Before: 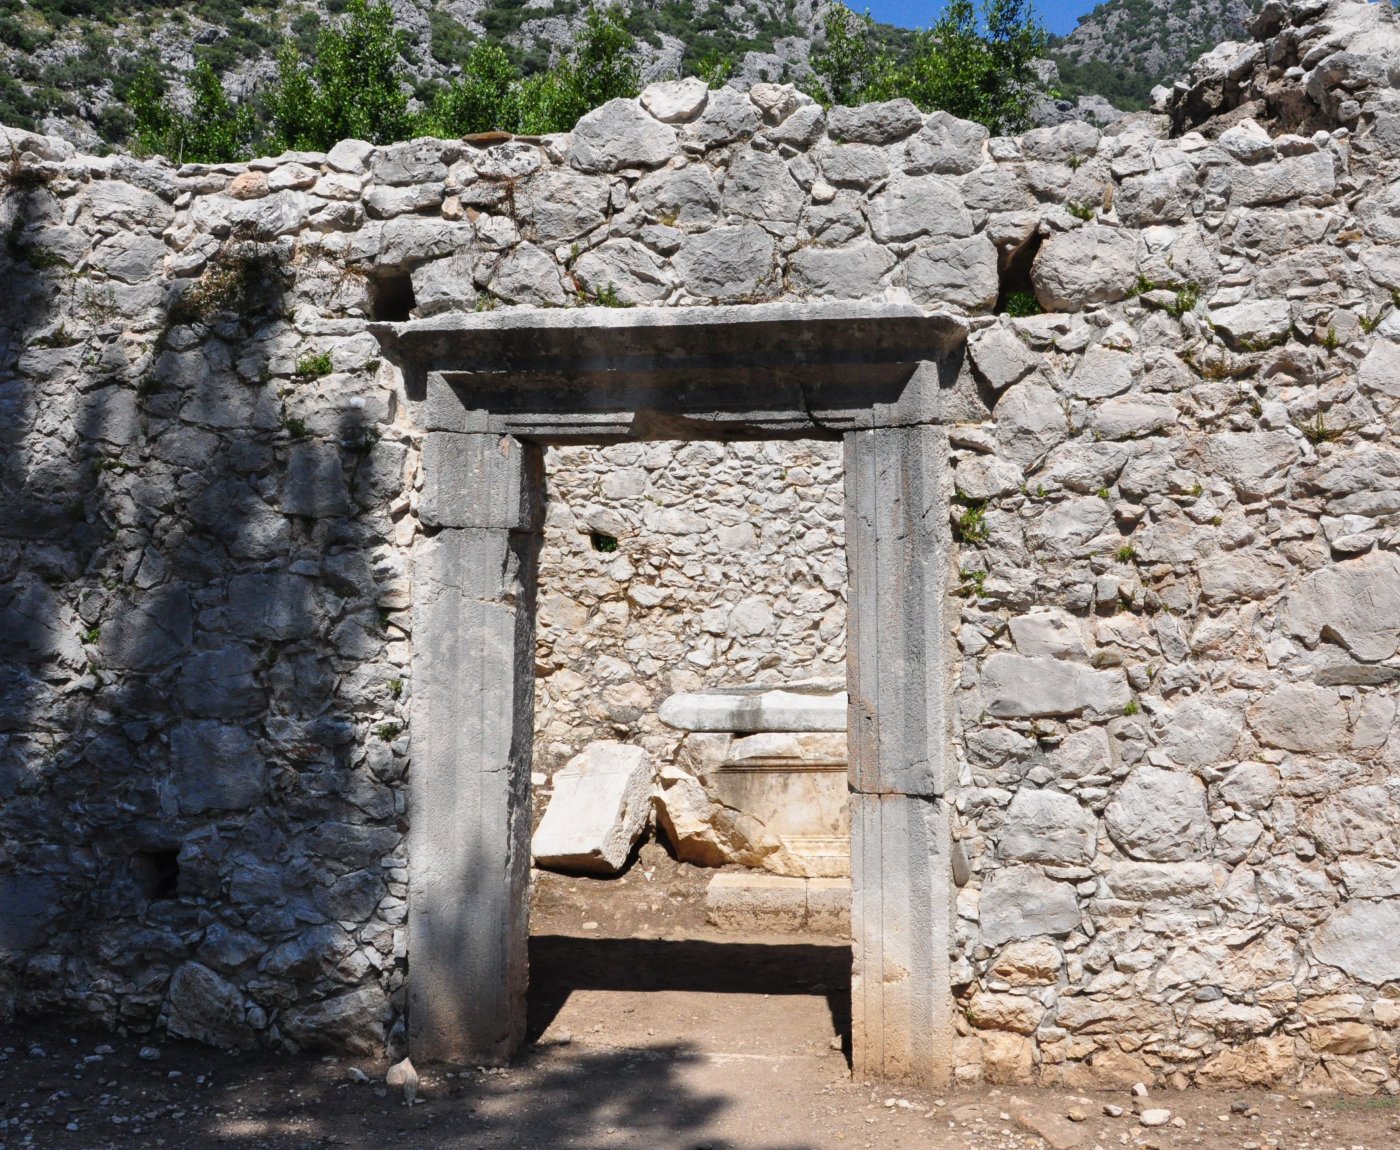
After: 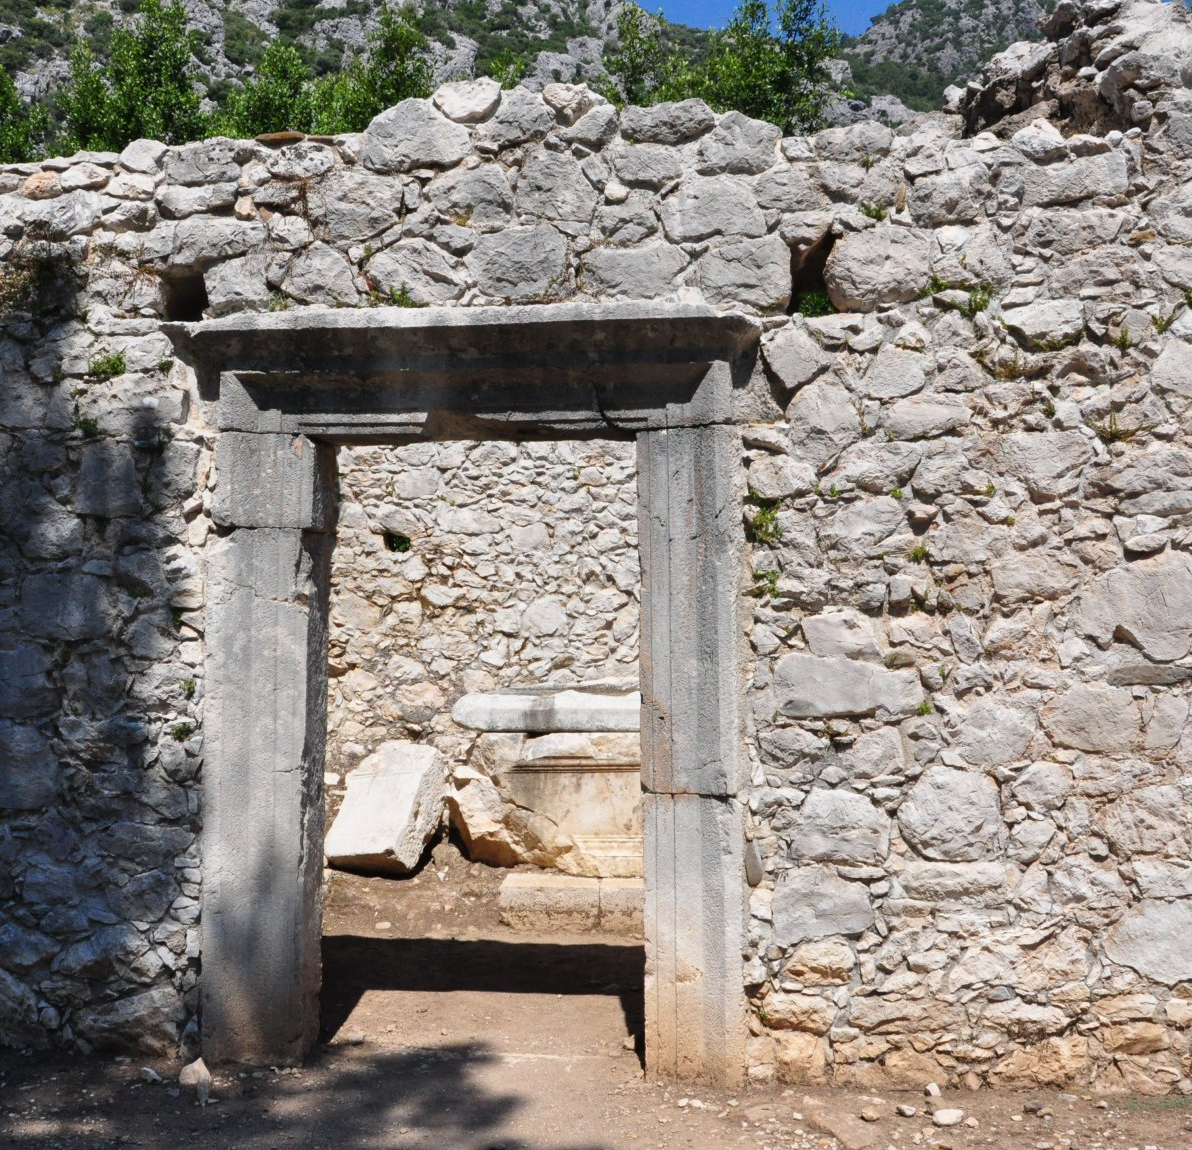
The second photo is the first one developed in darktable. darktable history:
crop and rotate: left 14.815%
